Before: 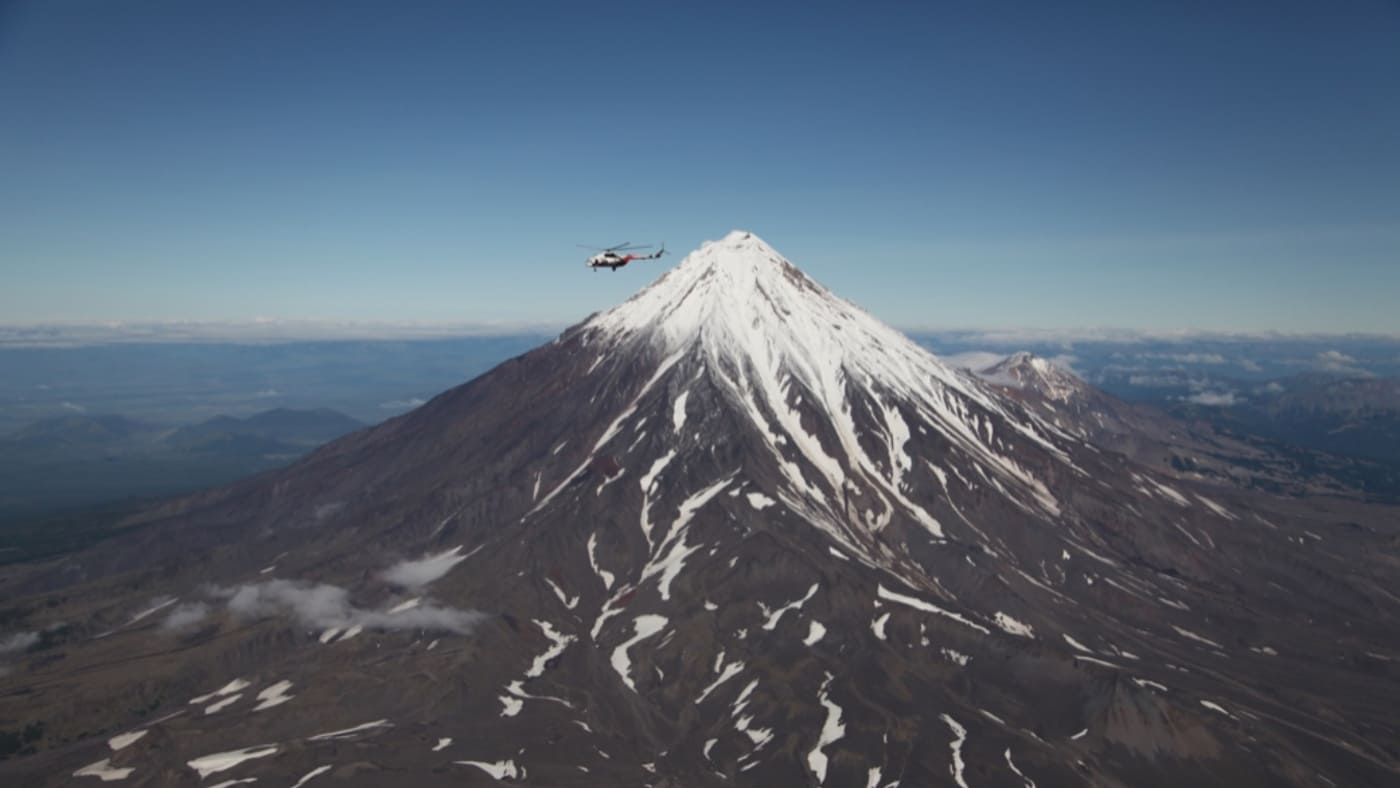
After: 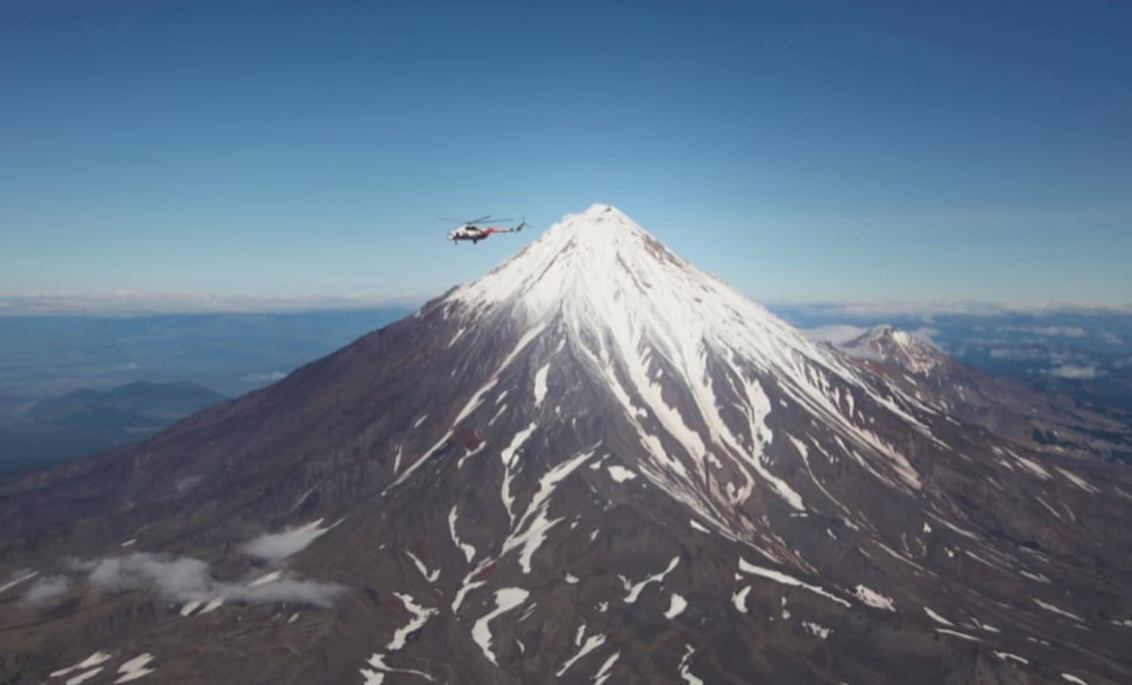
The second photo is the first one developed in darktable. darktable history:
crop: left 9.929%, top 3.475%, right 9.188%, bottom 9.529%
shadows and highlights: shadows 29.32, highlights -29.32, low approximation 0.01, soften with gaussian
color balance: output saturation 120%
bloom: on, module defaults
